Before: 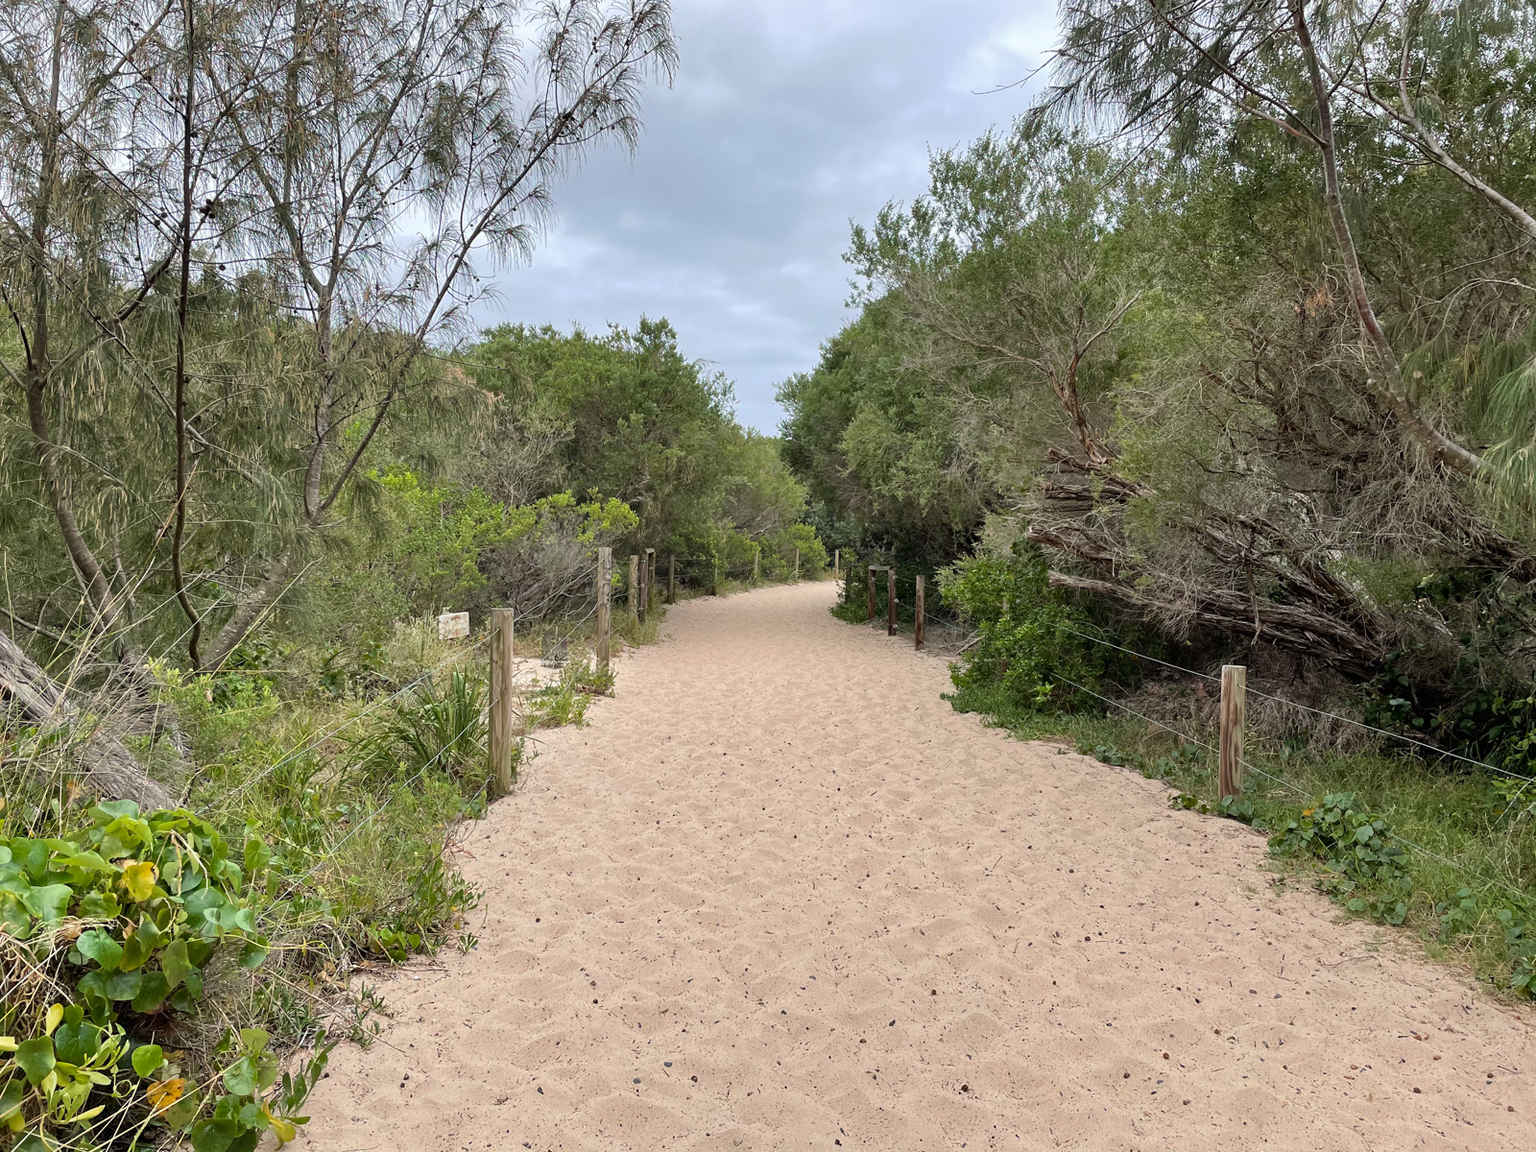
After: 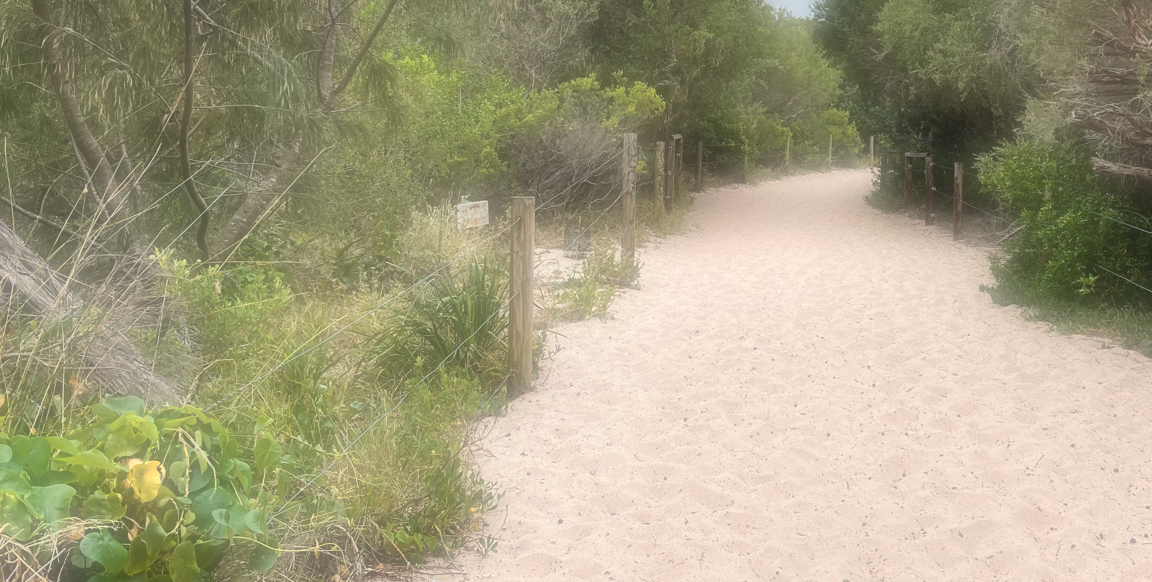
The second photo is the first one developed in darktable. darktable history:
tone equalizer: on, module defaults
color zones: curves: ch0 [(0.018, 0.548) (0.224, 0.64) (0.425, 0.447) (0.675, 0.575) (0.732, 0.579)]; ch1 [(0.066, 0.487) (0.25, 0.5) (0.404, 0.43) (0.75, 0.421) (0.956, 0.421)]; ch2 [(0.044, 0.561) (0.215, 0.465) (0.399, 0.544) (0.465, 0.548) (0.614, 0.447) (0.724, 0.43) (0.882, 0.623) (0.956, 0.632)]
soften: on, module defaults
crop: top 36.498%, right 27.964%, bottom 14.995%
